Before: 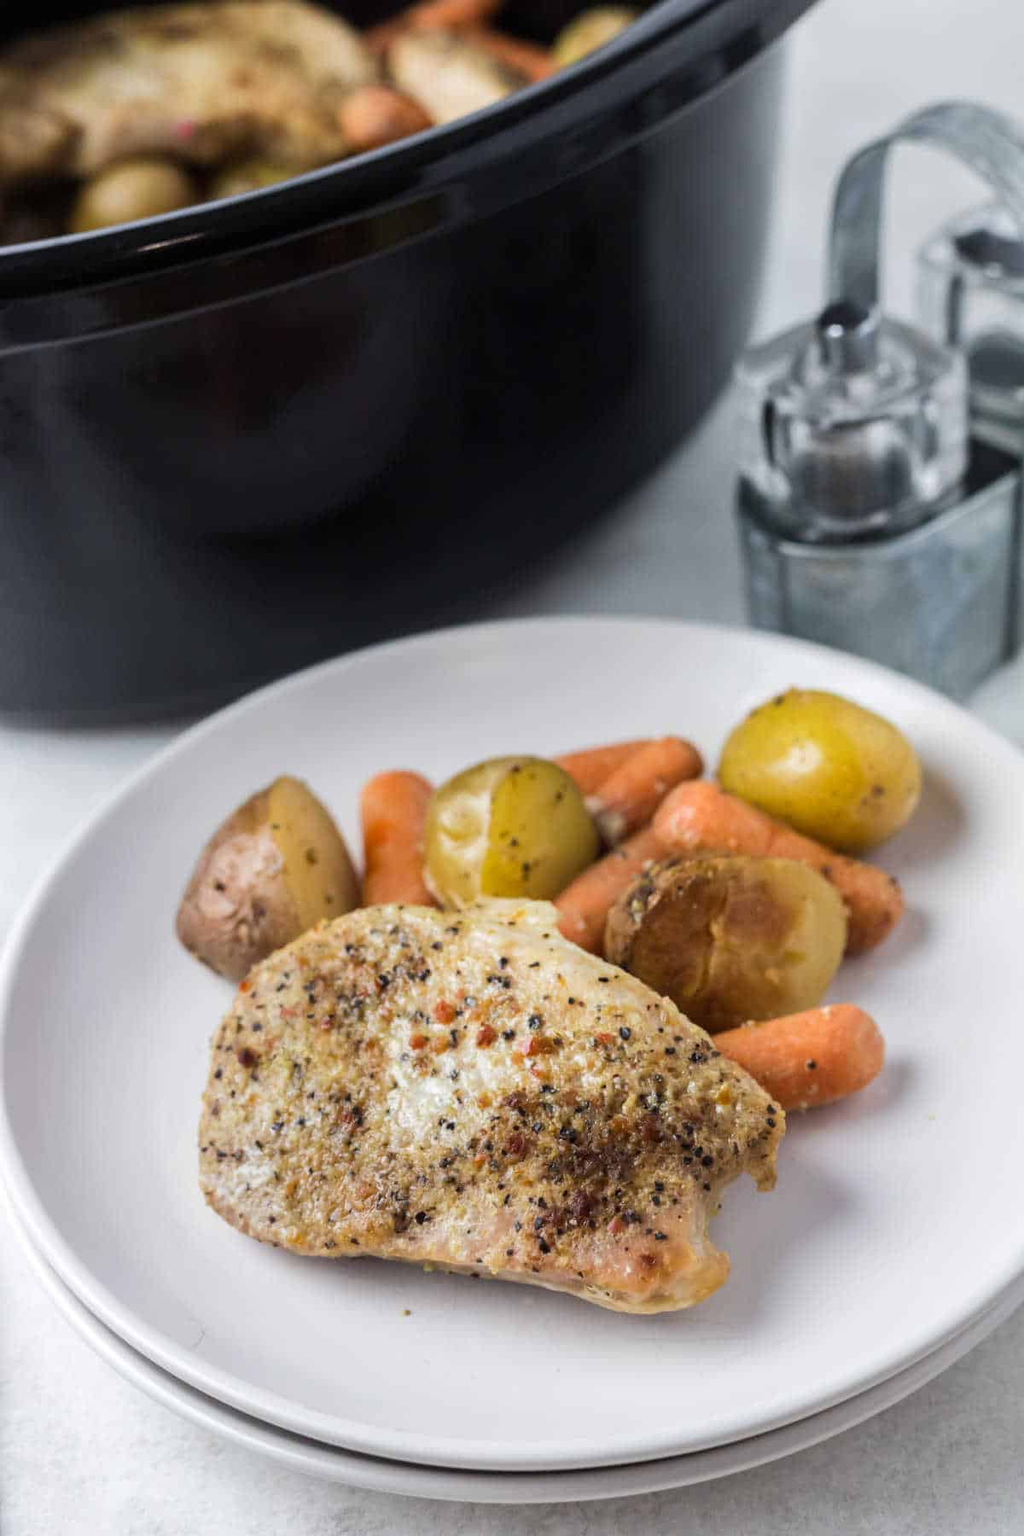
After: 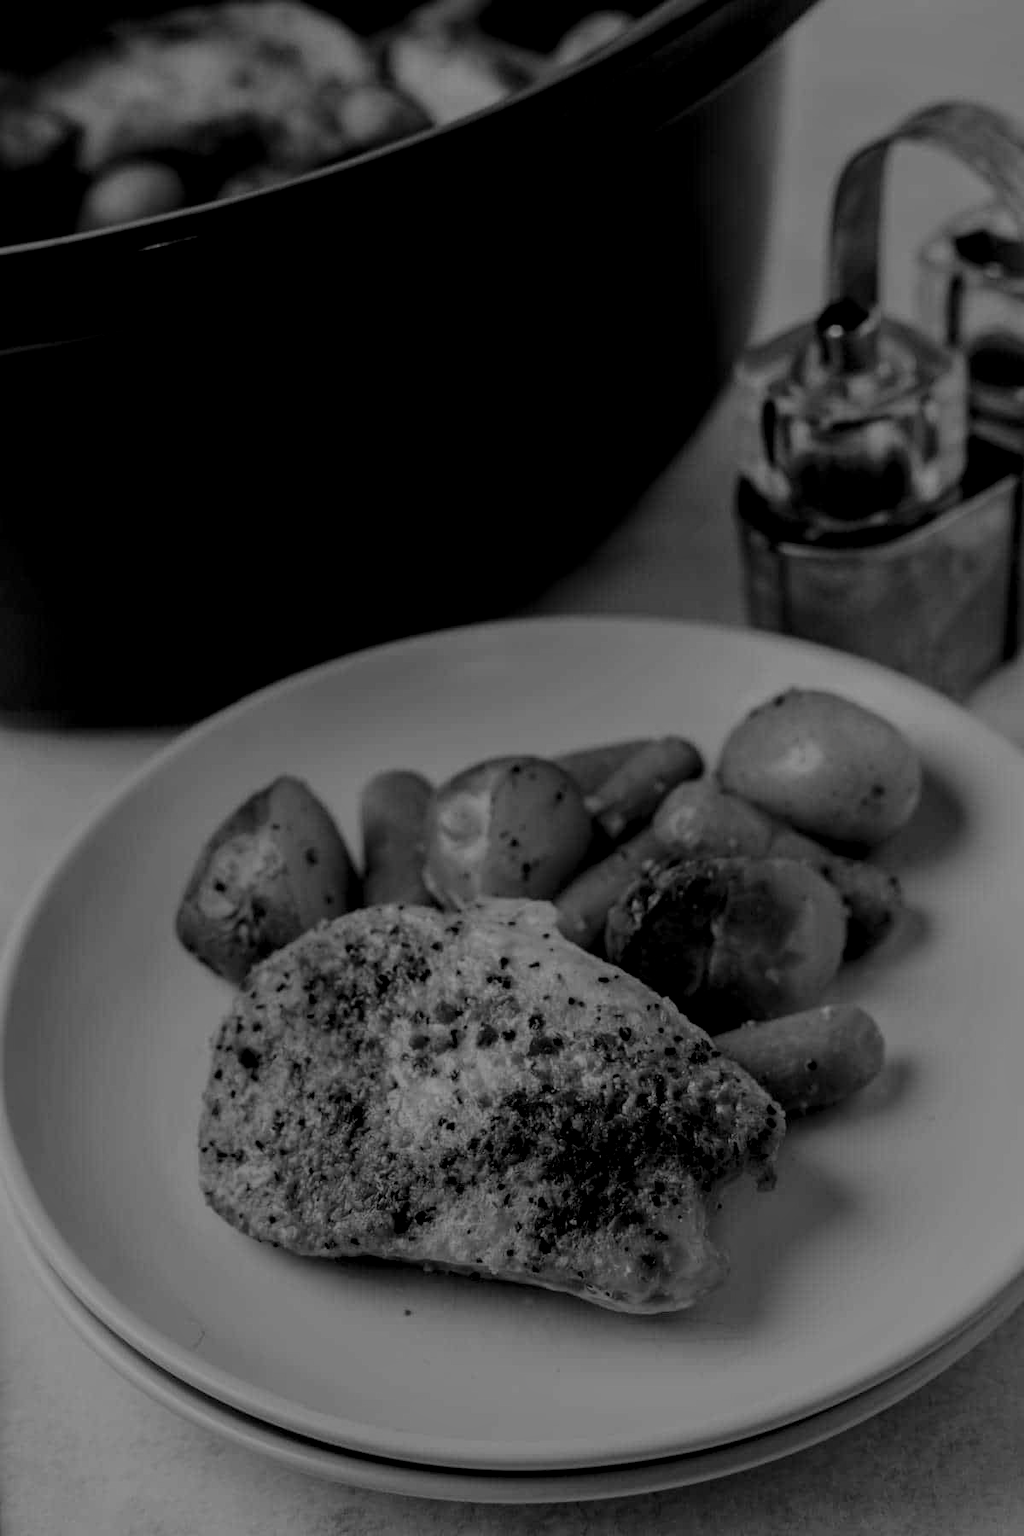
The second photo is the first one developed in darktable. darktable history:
contrast brightness saturation: contrast -0.036, brightness -0.589, saturation -0.998
local contrast: detail 130%
filmic rgb: black relative exposure -6.12 EV, white relative exposure 6.97 EV, threshold 2.98 EV, hardness 2.27, enable highlight reconstruction true
exposure: black level correction 0.009, exposure -0.162 EV, compensate highlight preservation false
